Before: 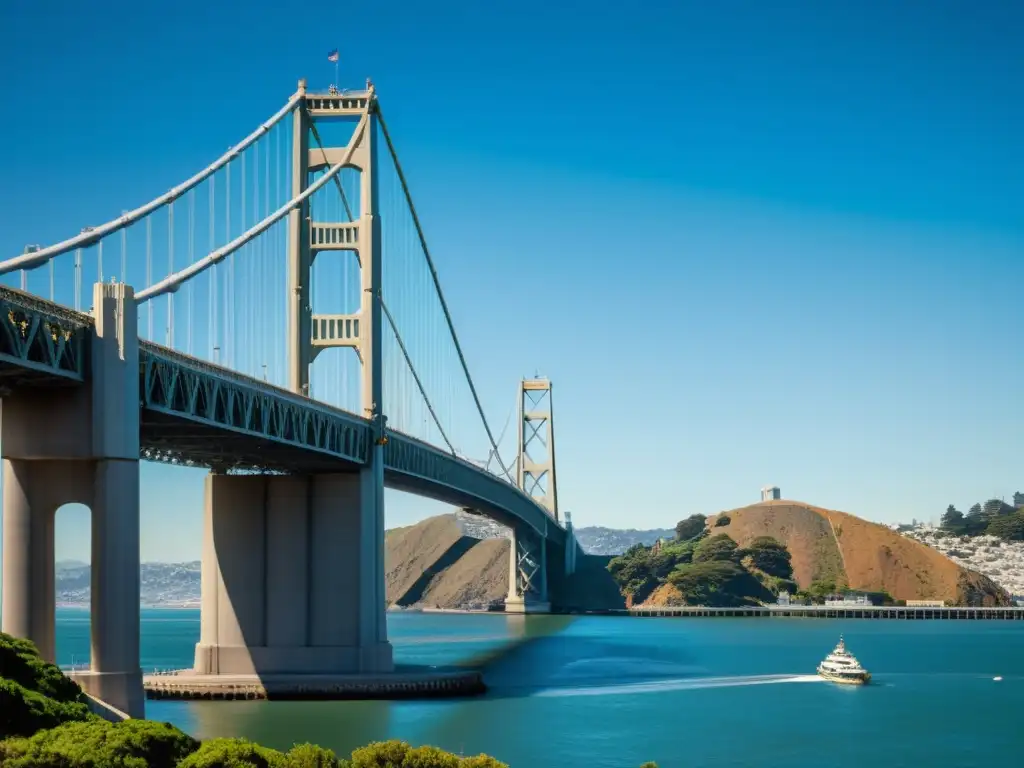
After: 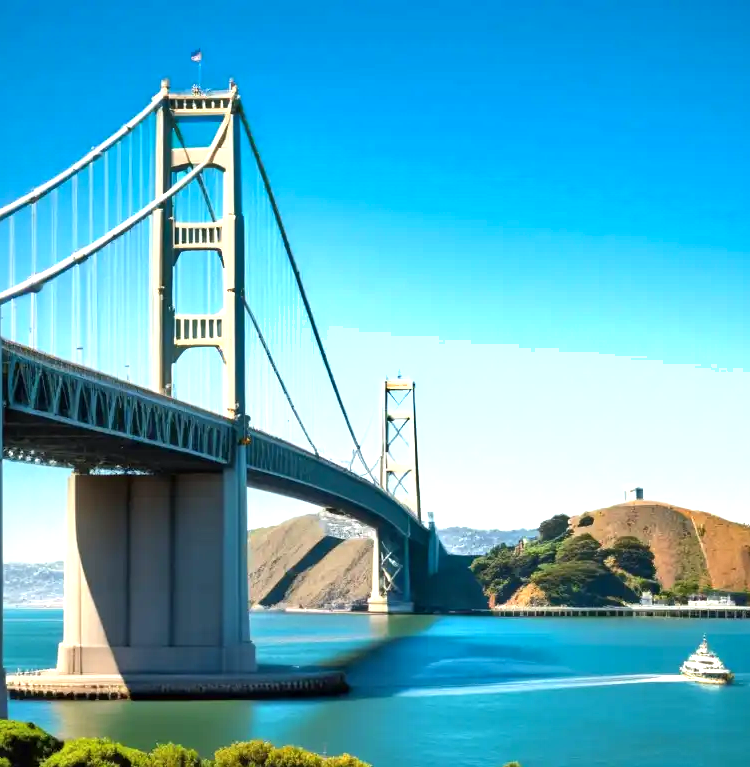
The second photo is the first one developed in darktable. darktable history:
shadows and highlights: shadows 53, soften with gaussian
crop: left 13.443%, right 13.31%
exposure: black level correction 0, exposure 1 EV, compensate exposure bias true, compensate highlight preservation false
color balance: mode lift, gamma, gain (sRGB), lift [0.97, 1, 1, 1], gamma [1.03, 1, 1, 1]
